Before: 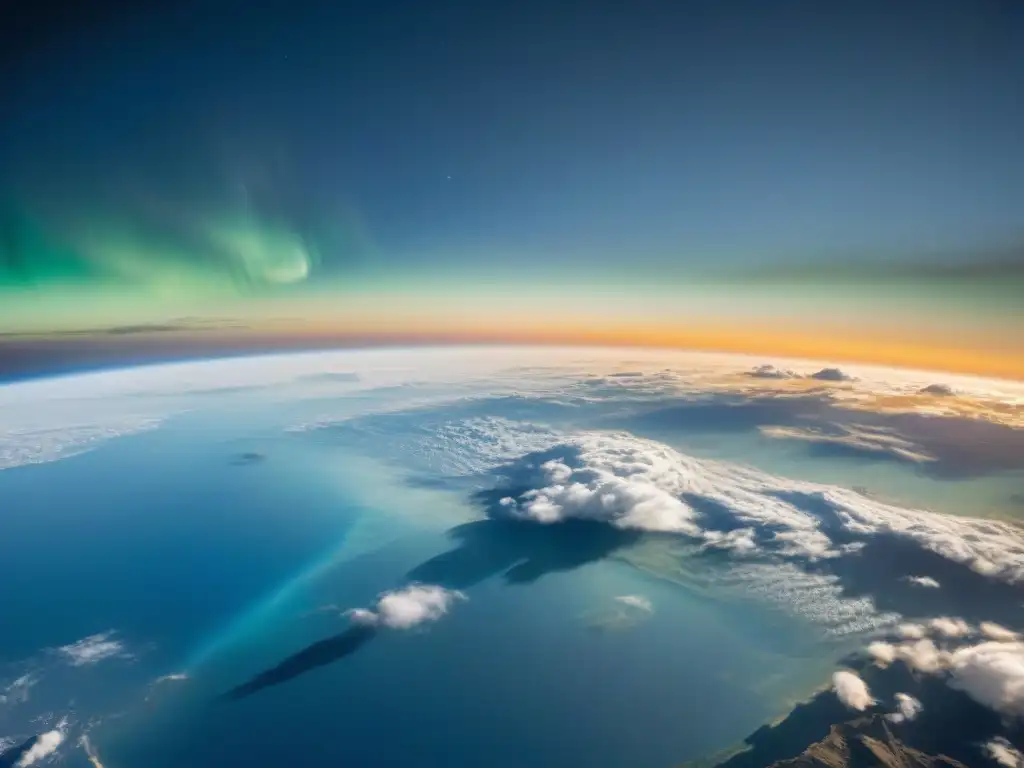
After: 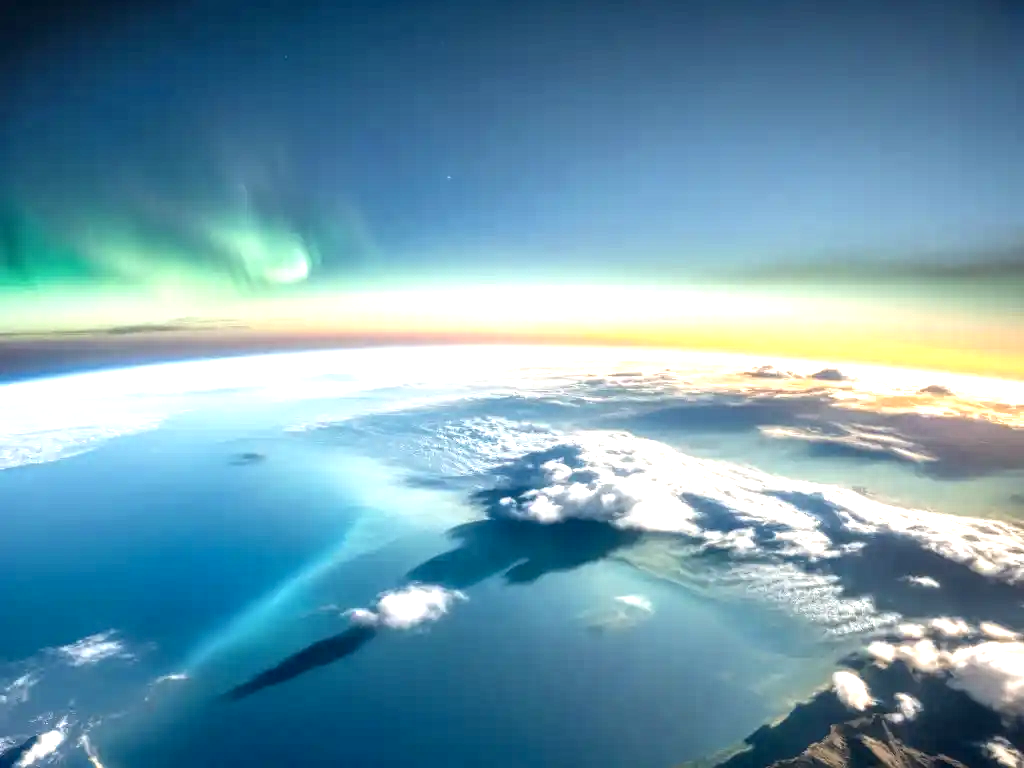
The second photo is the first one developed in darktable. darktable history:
local contrast: detail 154%
exposure: black level correction -0.001, exposure 0.9 EV, compensate exposure bias true, compensate highlight preservation false
